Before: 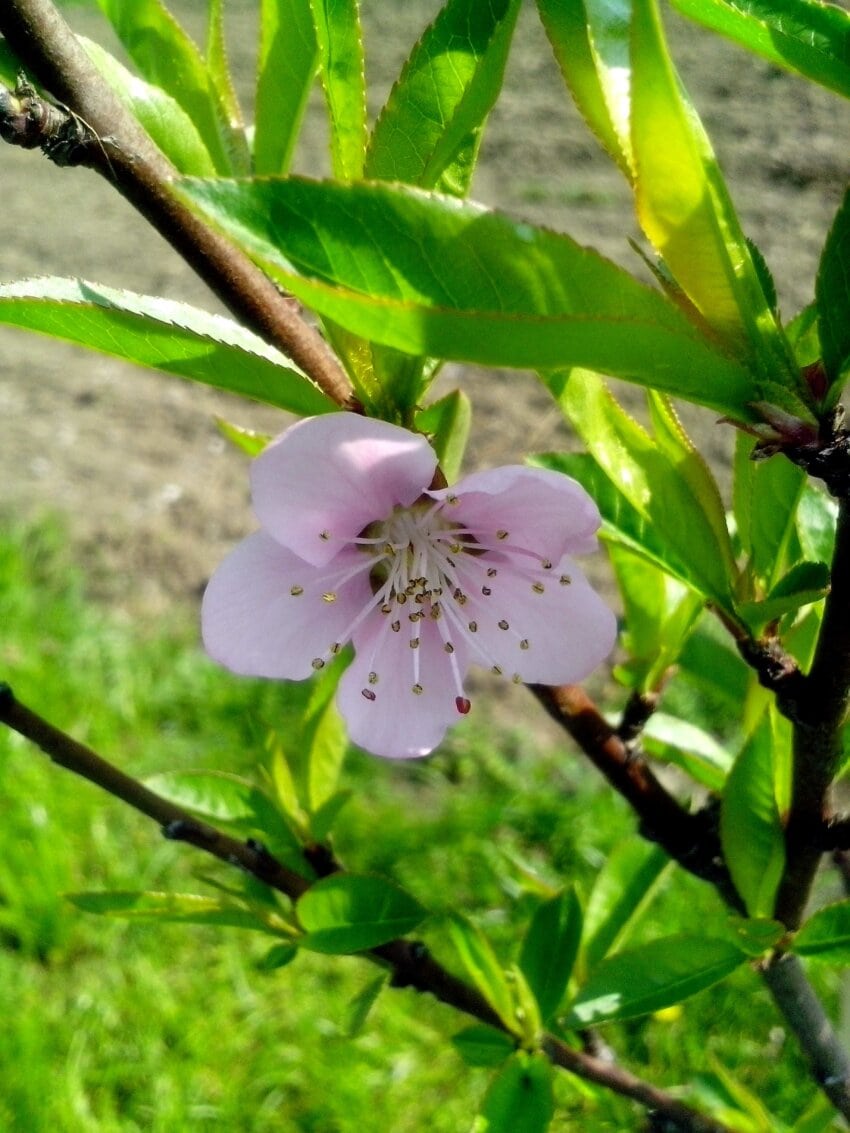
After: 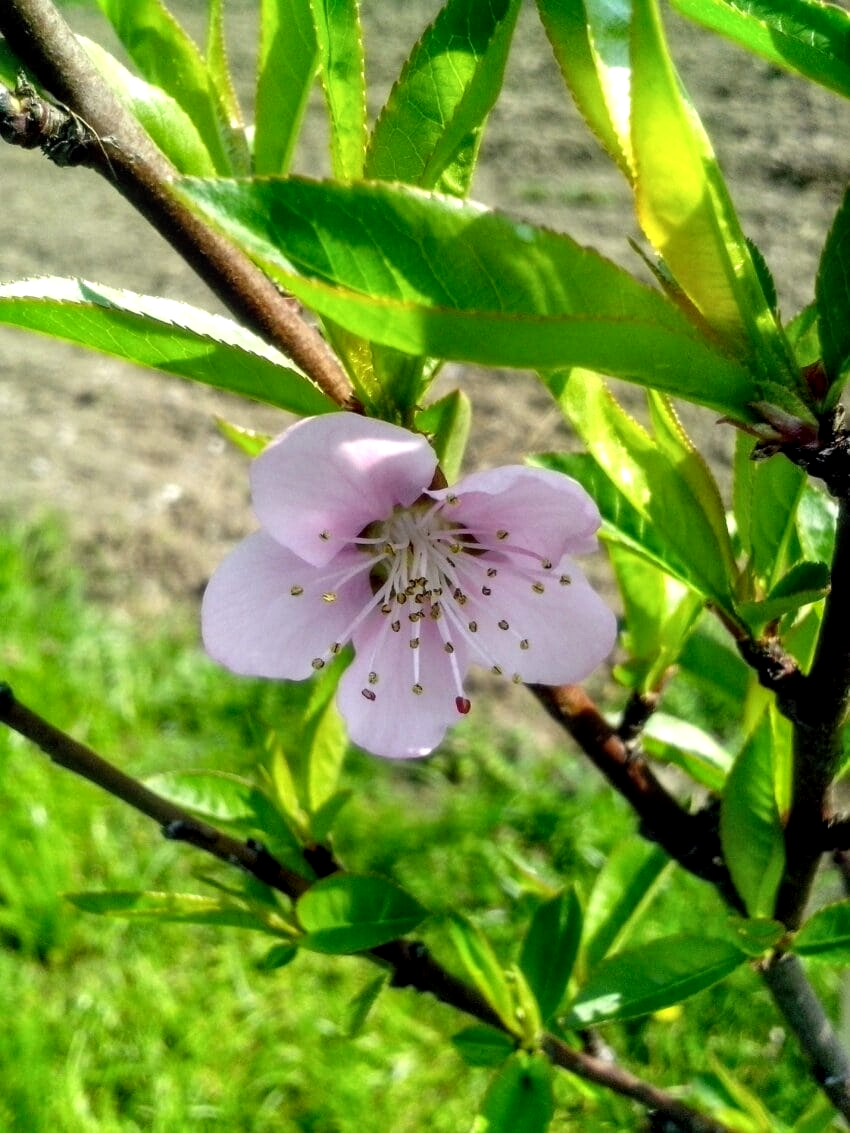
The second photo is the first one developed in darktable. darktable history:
exposure: exposure 0.203 EV, compensate highlight preservation false
local contrast: detail 130%
